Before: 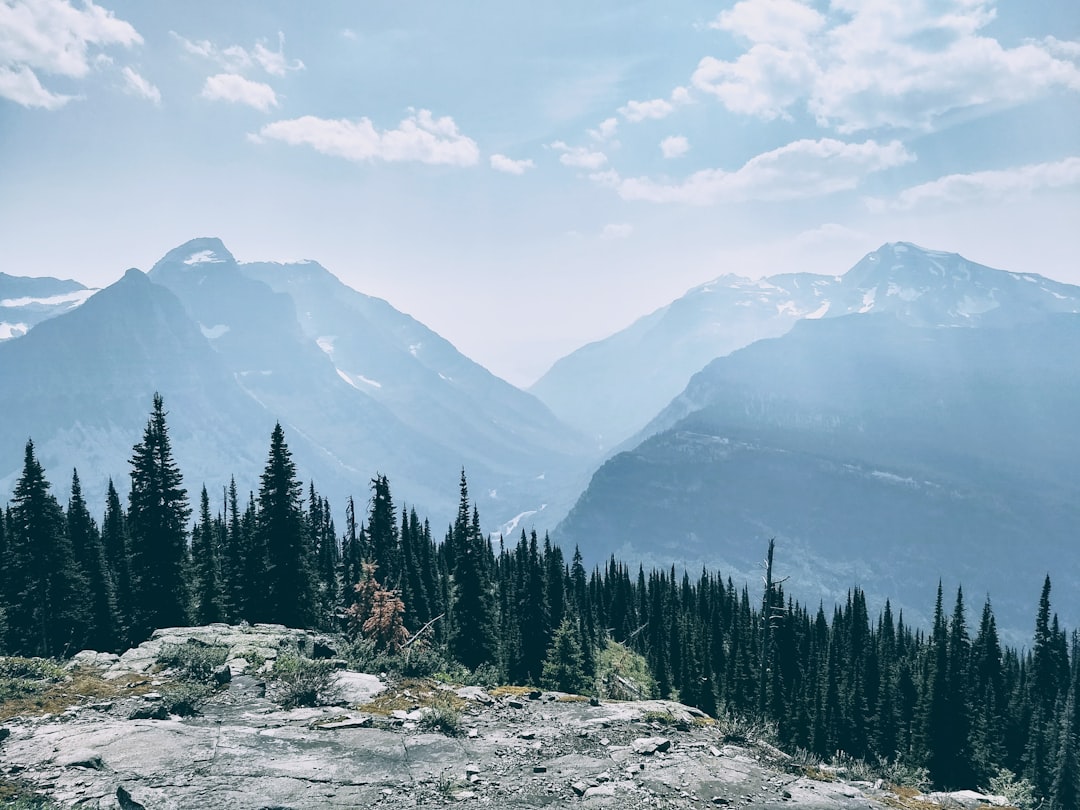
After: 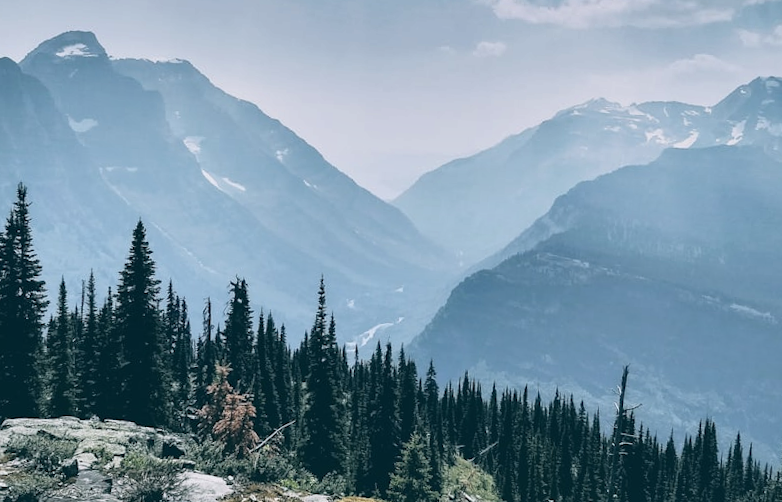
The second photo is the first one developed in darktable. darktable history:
shadows and highlights: radius 117.94, shadows 42.42, highlights -62.28, soften with gaussian
crop and rotate: angle -3.42°, left 9.848%, top 21.033%, right 12.036%, bottom 12.144%
color zones: curves: ch0 [(0.25, 0.5) (0.428, 0.473) (0.75, 0.5)]; ch1 [(0.243, 0.479) (0.398, 0.452) (0.75, 0.5)]
